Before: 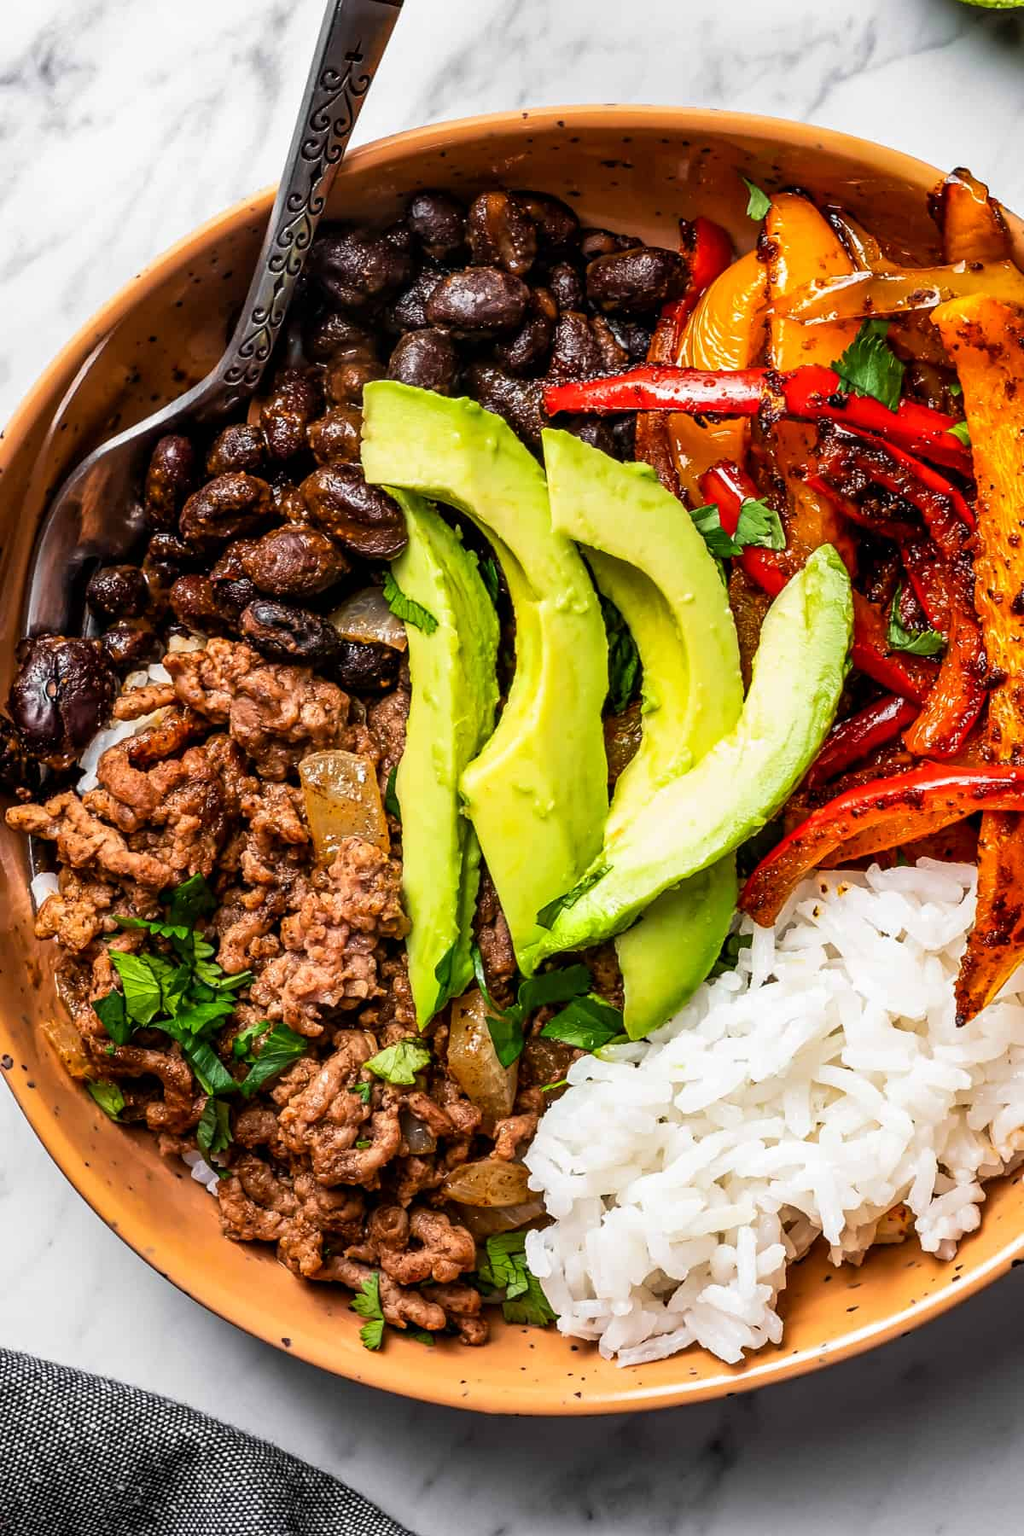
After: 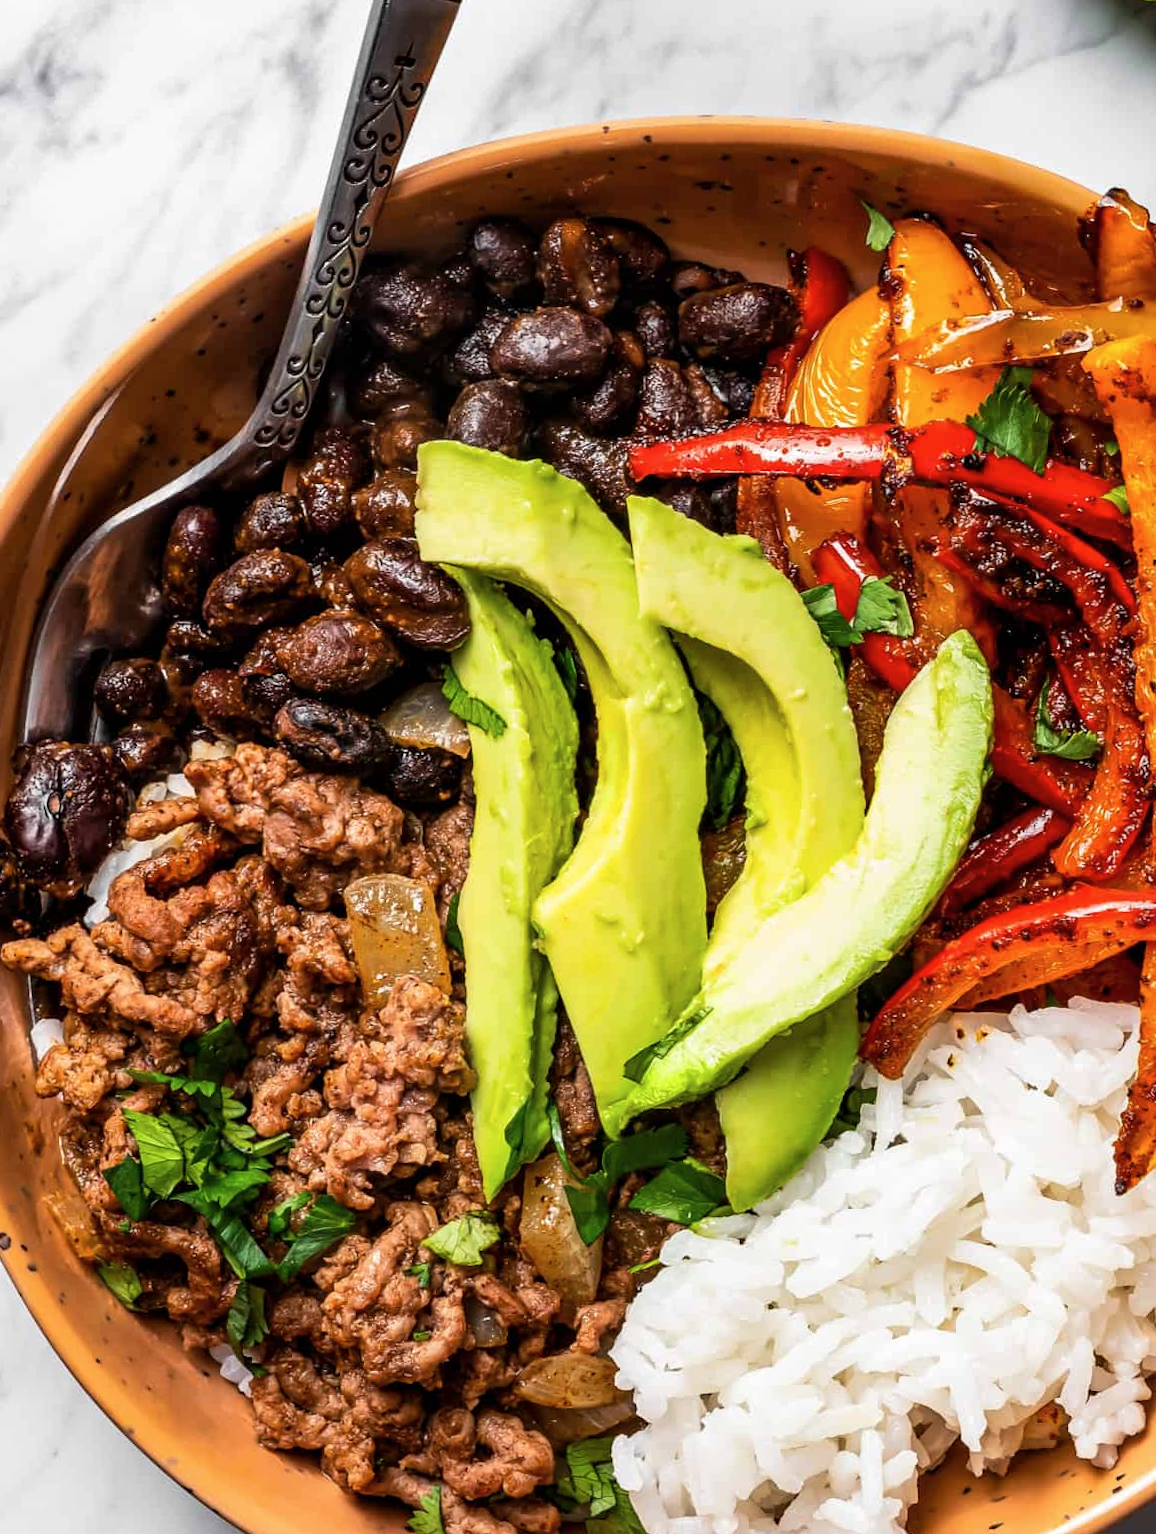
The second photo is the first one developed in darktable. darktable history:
contrast brightness saturation: saturation -0.057
crop and rotate: angle 0.259°, left 0.227%, right 2.742%, bottom 14.18%
